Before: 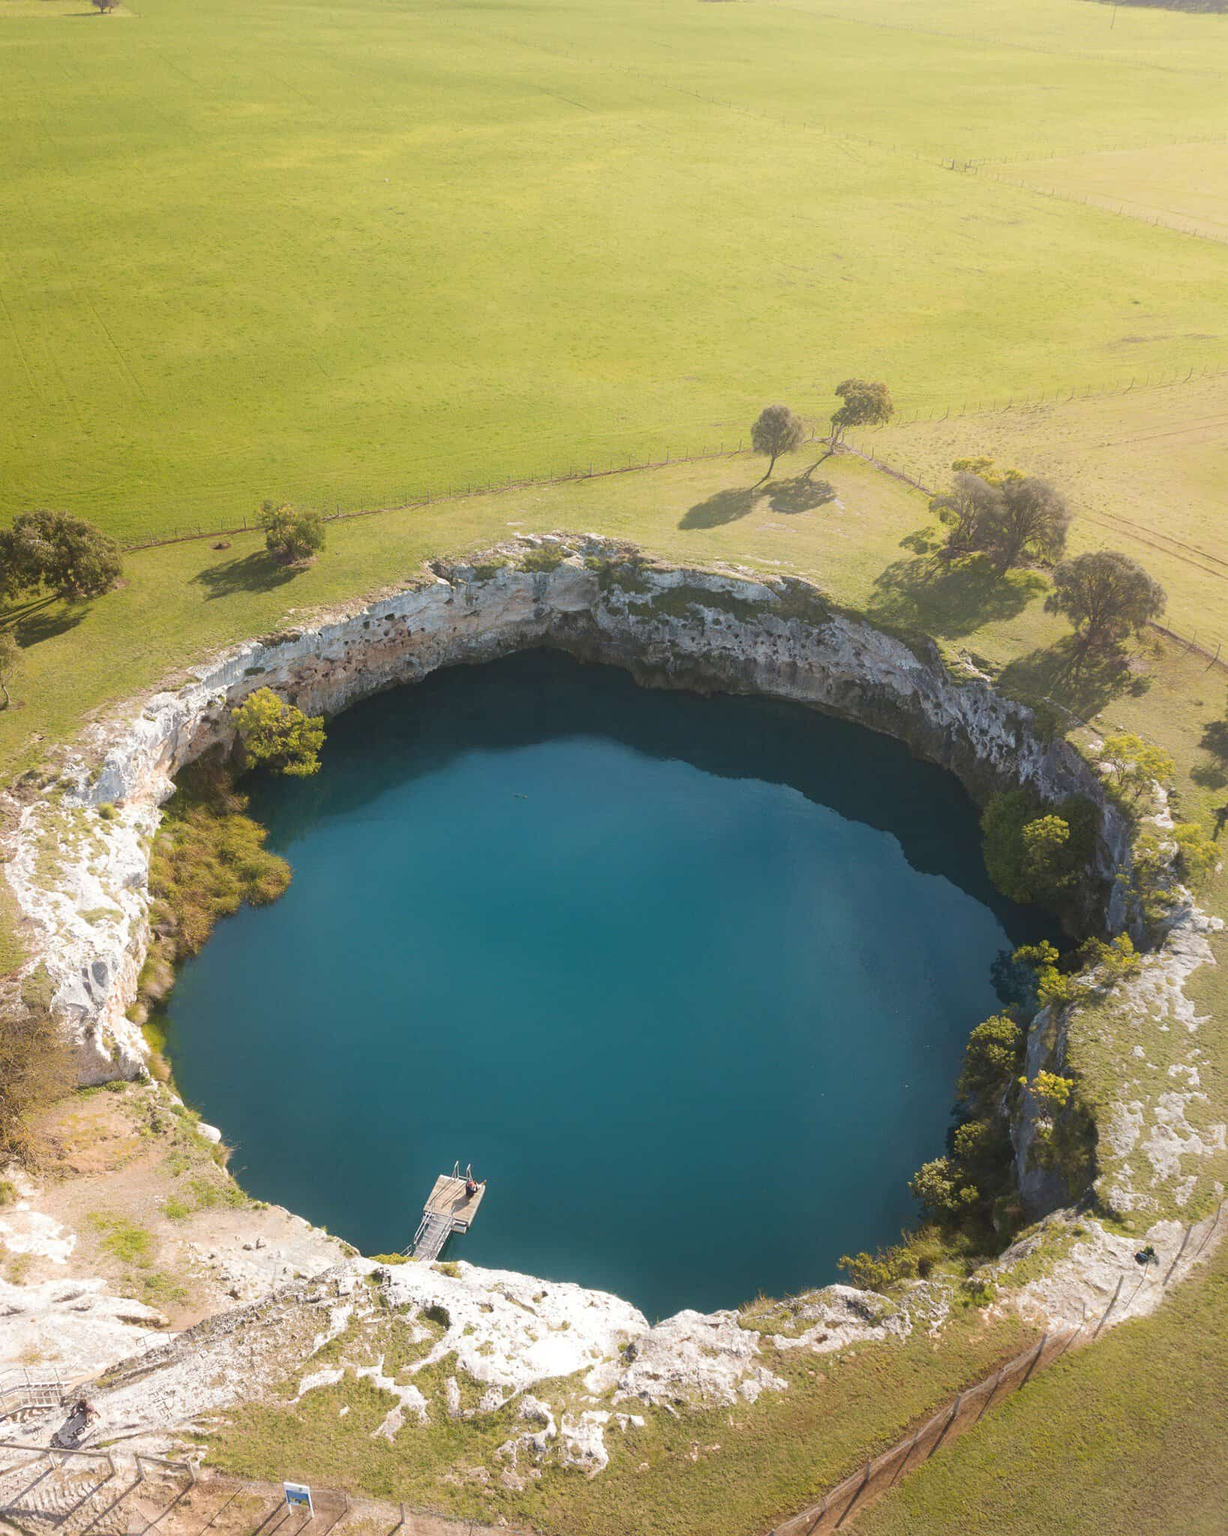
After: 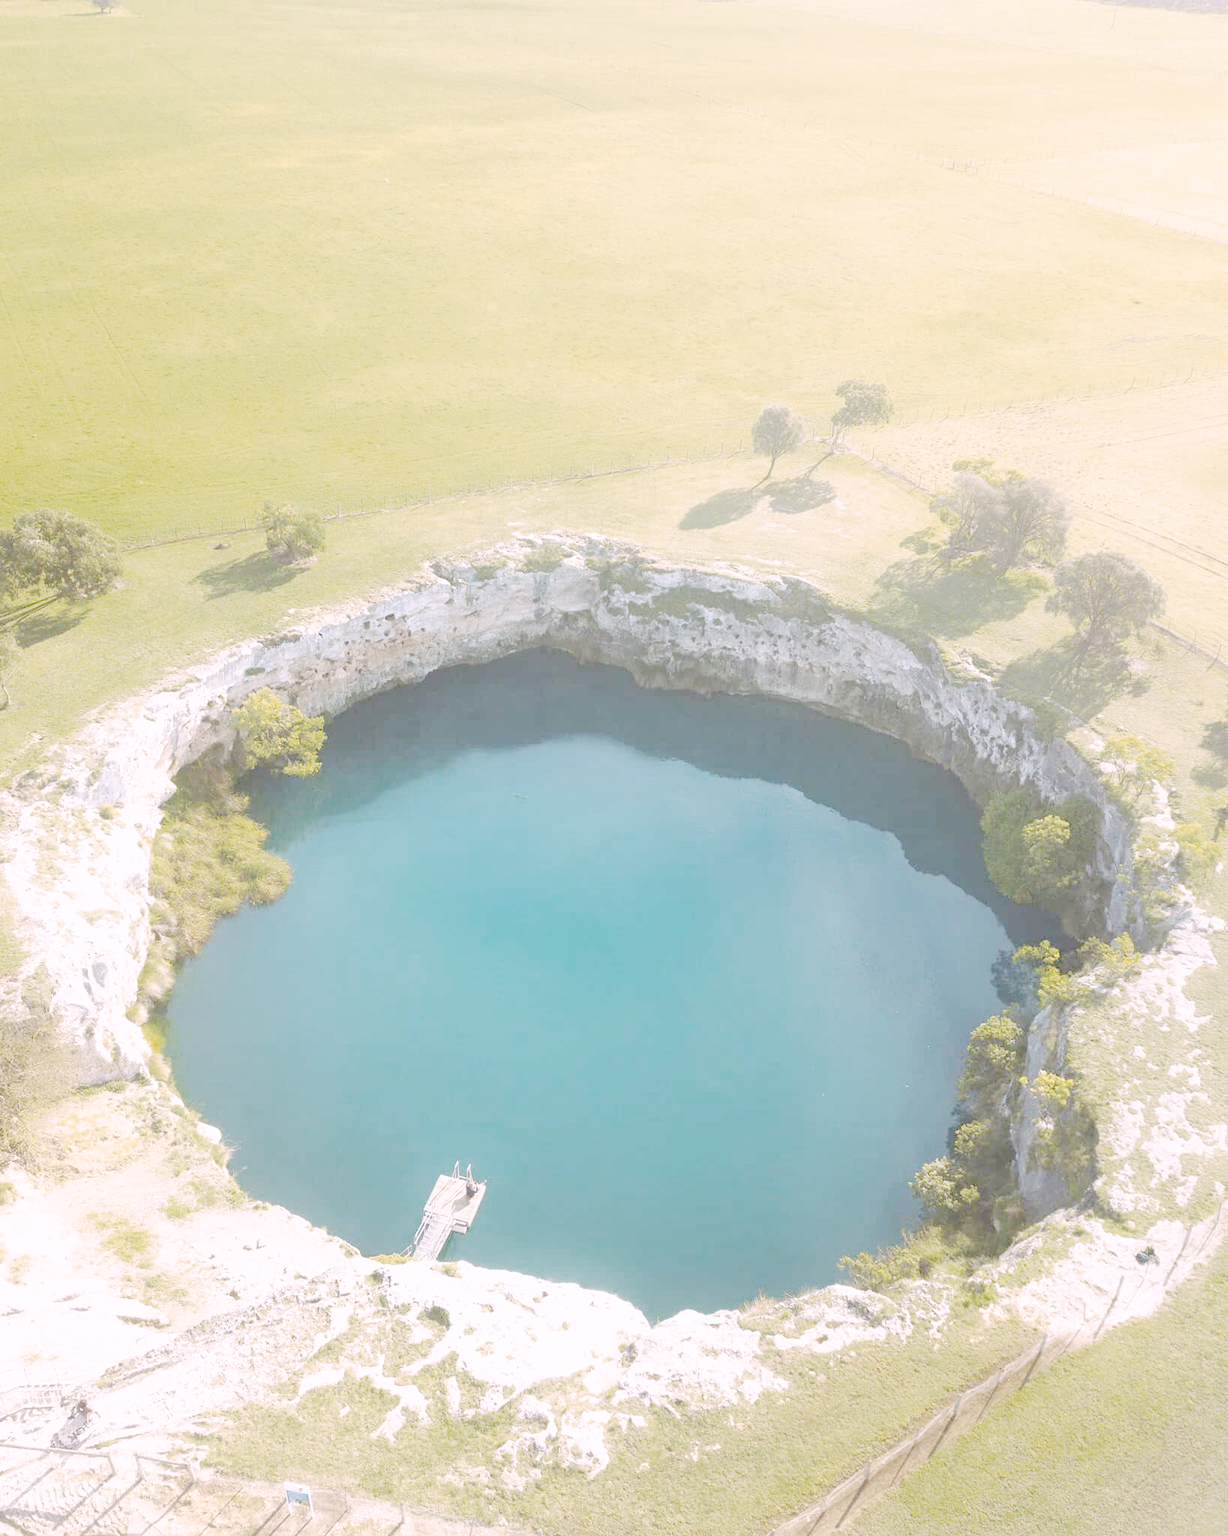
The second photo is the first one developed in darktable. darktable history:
tone curve: curves: ch0 [(0, 0) (0.003, 0) (0.011, 0.001) (0.025, 0.001) (0.044, 0.003) (0.069, 0.009) (0.1, 0.018) (0.136, 0.032) (0.177, 0.074) (0.224, 0.13) (0.277, 0.218) (0.335, 0.321) (0.399, 0.425) (0.468, 0.523) (0.543, 0.617) (0.623, 0.708) (0.709, 0.789) (0.801, 0.873) (0.898, 0.967) (1, 1)], preserve colors none
color look up table: target L [87.39, 80, 82.72, 75.89, 46.02, 64.04, 69.61, 62.44, 43.76, 56.91, 46.17, 48.37, 36.92, 22.93, 200, 91.63, 76.68, 82.02, 63.41, 60.9, 62.34, 56.16, 53.36, 46.67, 38.33, 39.26, 34.3, 28.75, 4.328, 84.37, 77.18, 74.55, 73.91, 62.2, 62.27, 55.33, 53.76, 49.53, 50.11, 44.61, 39.3, 22.54, 30.95, 22.18, 86.99, 85.43, 70.11, 71.9, 50.87], target a [0.802, -4.306, -6.637, -47.98, -34.51, -40.82, -19.77, -45.99, -31.48, -14.5, -18.85, -27.99, -24.33, -12.58, 0, 9.534, 5.534, 7.217, 35.86, 11.29, 53.8, 61.21, 15.14, 43.86, 5.077, 34.77, 21.38, 4.396, 4.749, 14.4, 25.35, 12.95, 33.71, -14.96, 64.65, 9.837, 14.11, 34.7, 56.21, 16.84, 34.45, 7.065, 30.08, 11.84, -6.923, -8.288, -45.14, -29.86, -5.465], target b [3.984, 51.38, 25.25, -2.352, 32.22, 41.35, 1.571, 25.88, 26.4, 31.12, 34.12, 1.861, 24.64, 3.662, 0, -2.552, 56.35, 33.98, 23.18, 4.666, -7.525, 5.691, 39.94, 32.69, 2.735, 14.59, 3.724, 23.68, 8.261, -18.65, -7.571, -29.02, -28.91, -47.02, -40.36, -15.79, -44.22, -46.14, -58.12, -70.35, -18.45, -19.75, -55.03, -24.11, -16.21, -18.27, -7.653, -32.72, -33.15], num patches 49
